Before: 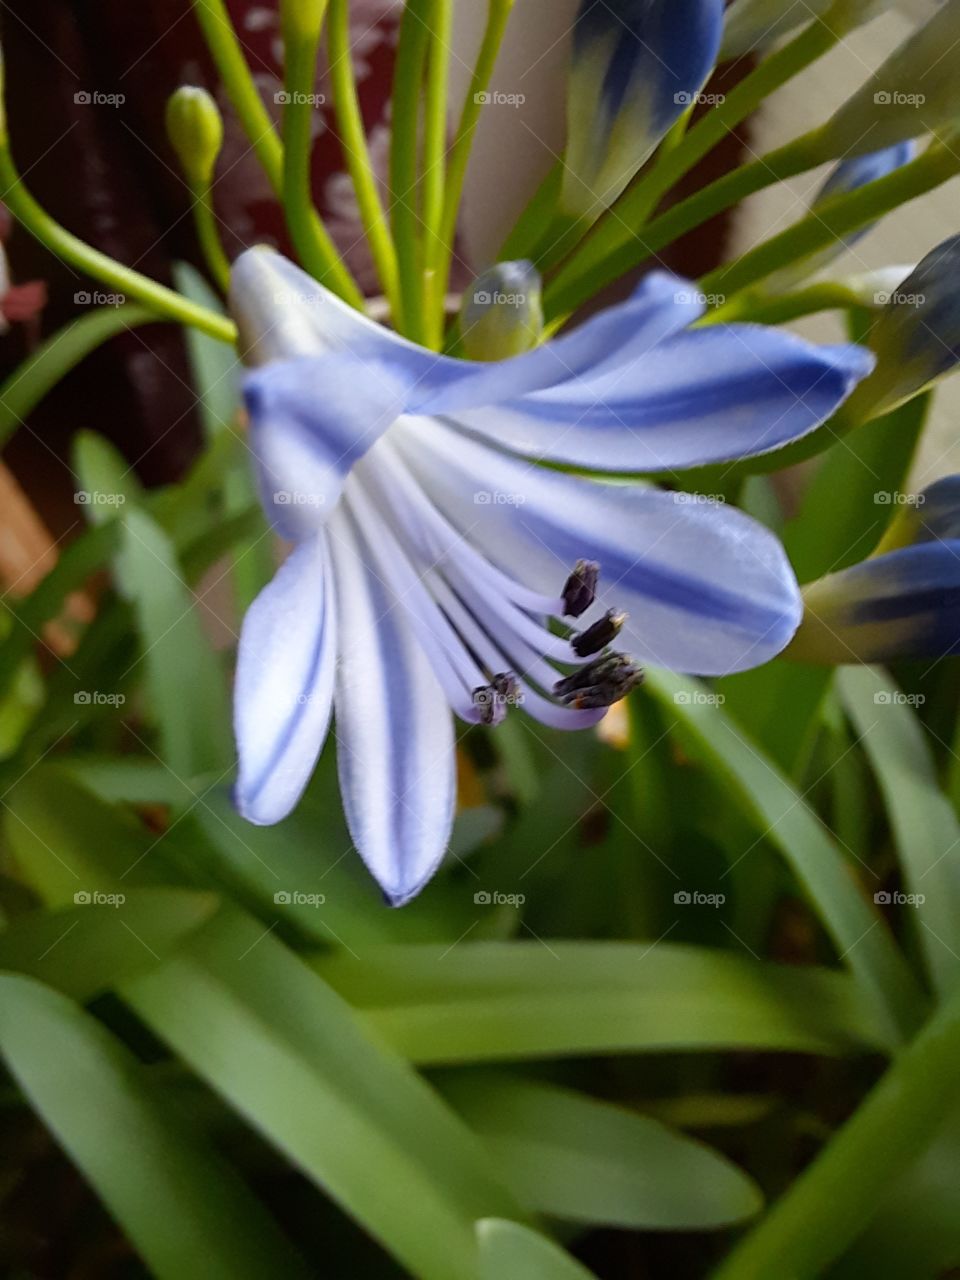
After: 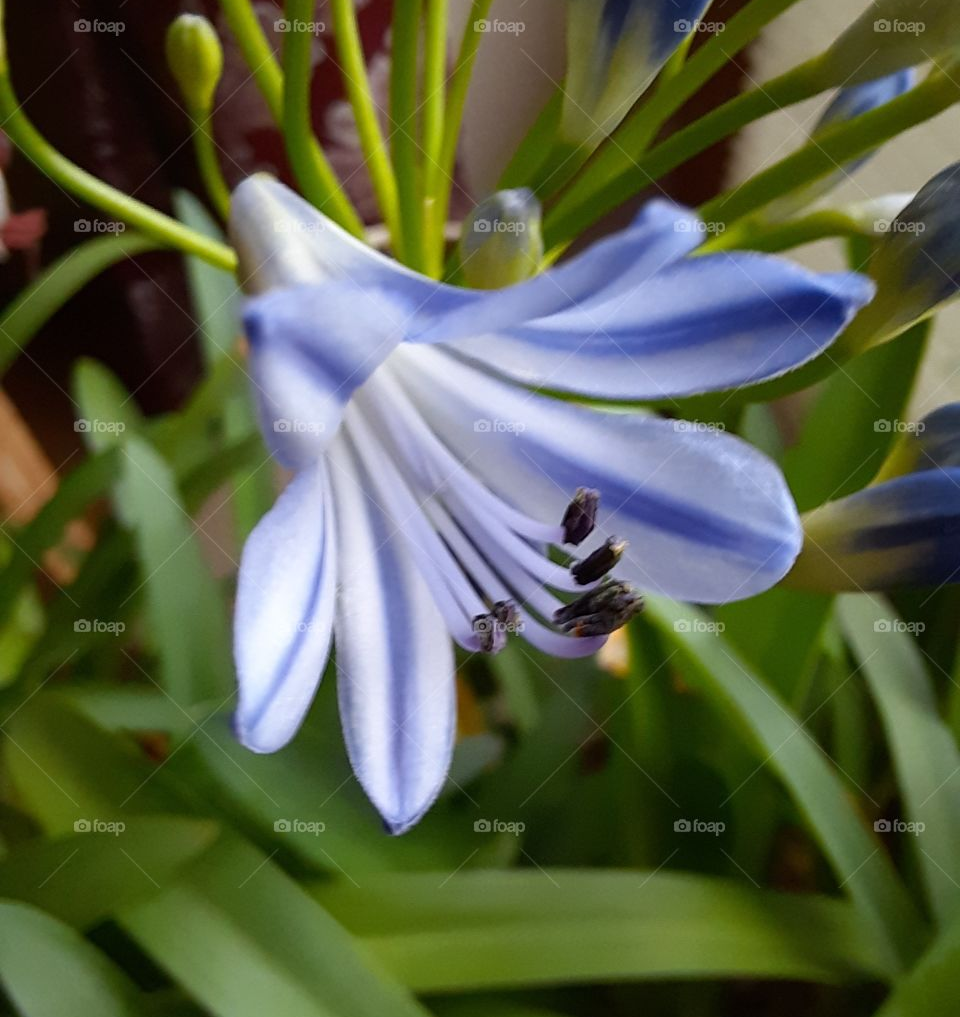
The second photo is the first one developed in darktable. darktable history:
crop and rotate: top 5.66%, bottom 14.845%
